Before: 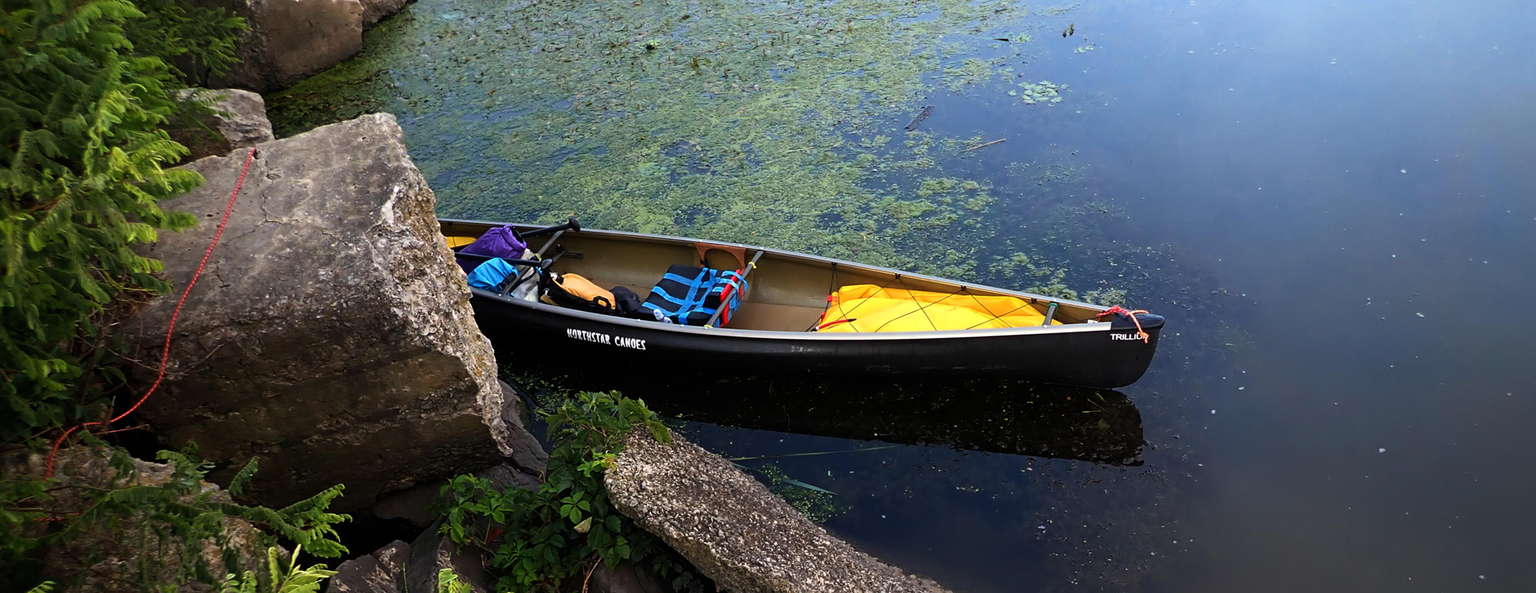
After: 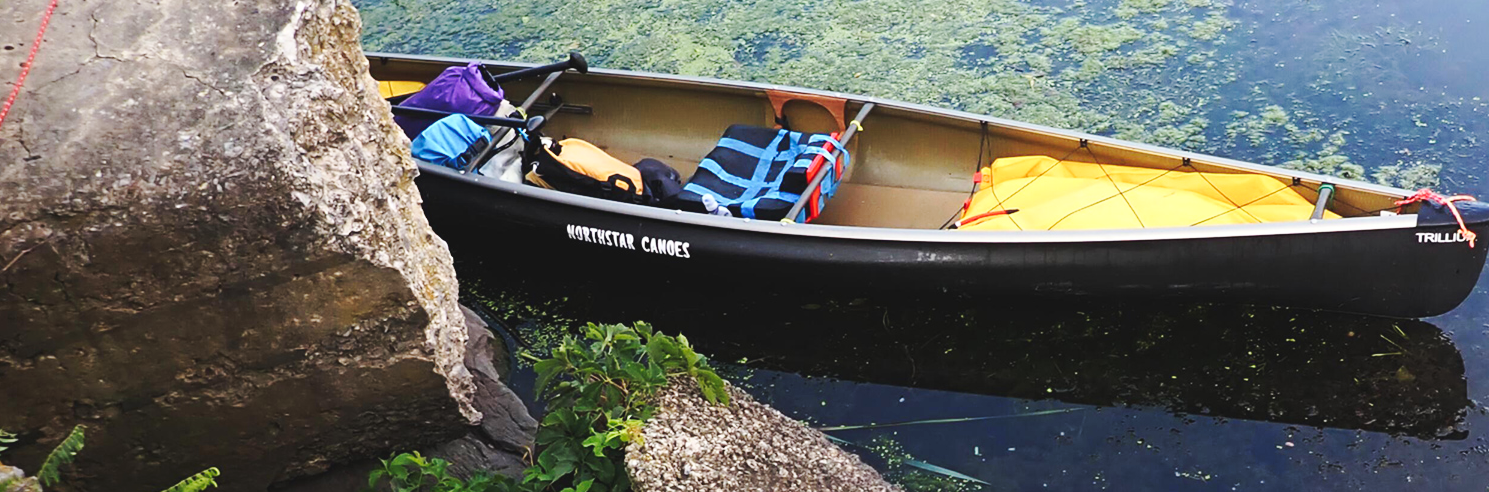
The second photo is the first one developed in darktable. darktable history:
crop: left 13.312%, top 31.28%, right 24.627%, bottom 15.582%
base curve: curves: ch0 [(0, 0.007) (0.028, 0.063) (0.121, 0.311) (0.46, 0.743) (0.859, 0.957) (1, 1)], preserve colors none
